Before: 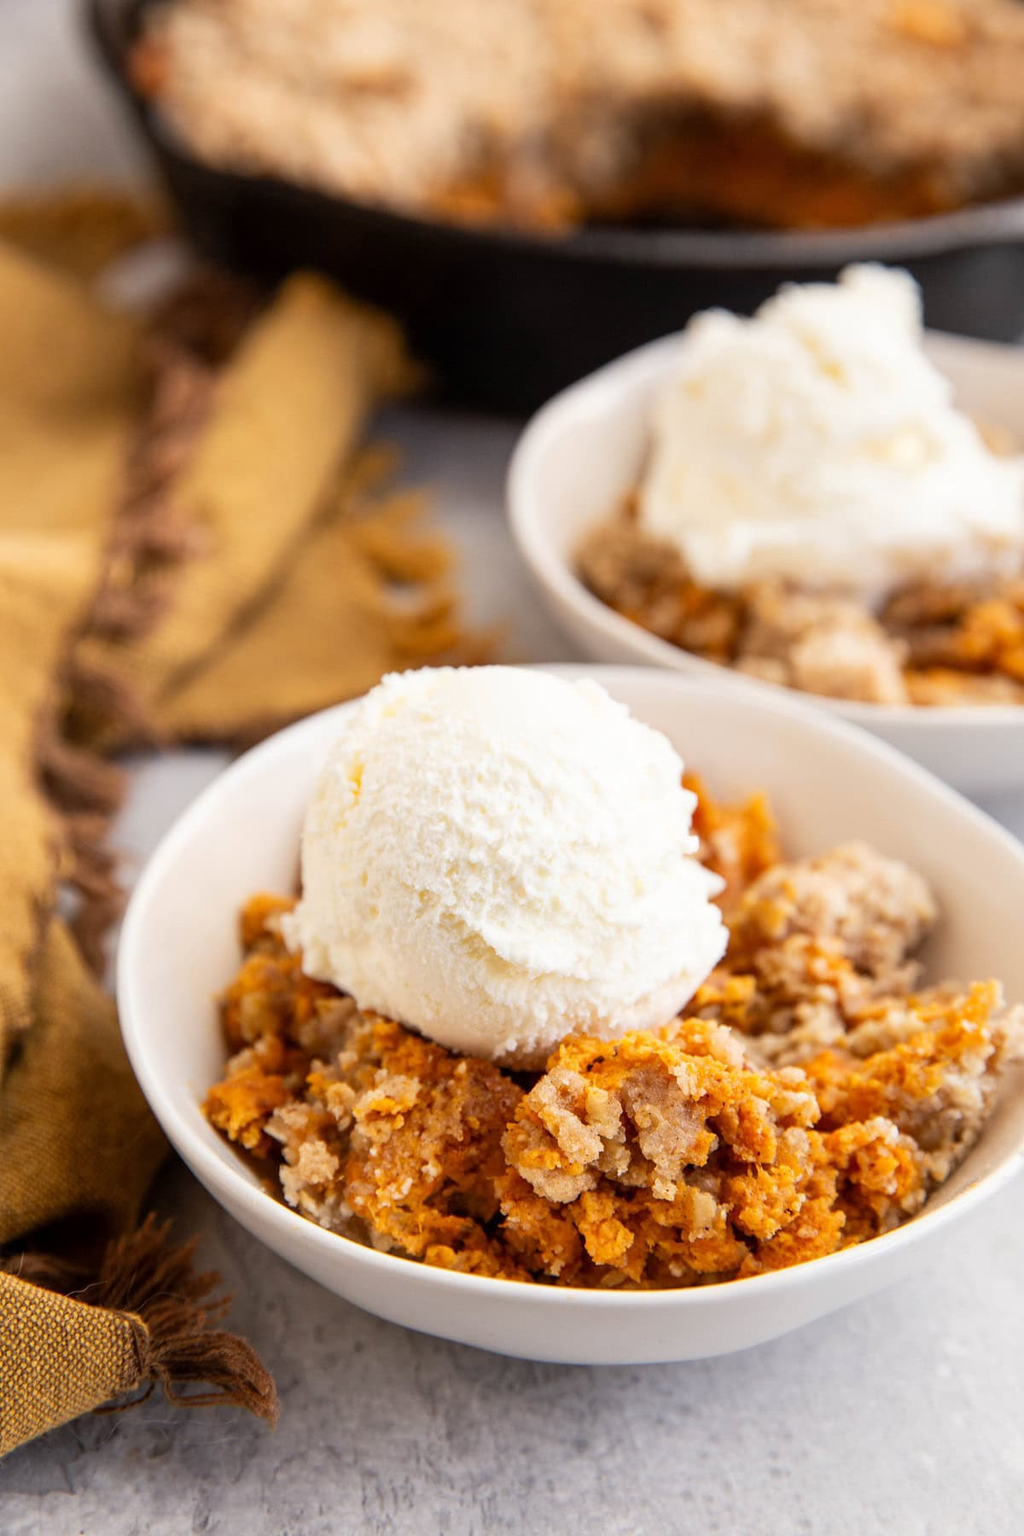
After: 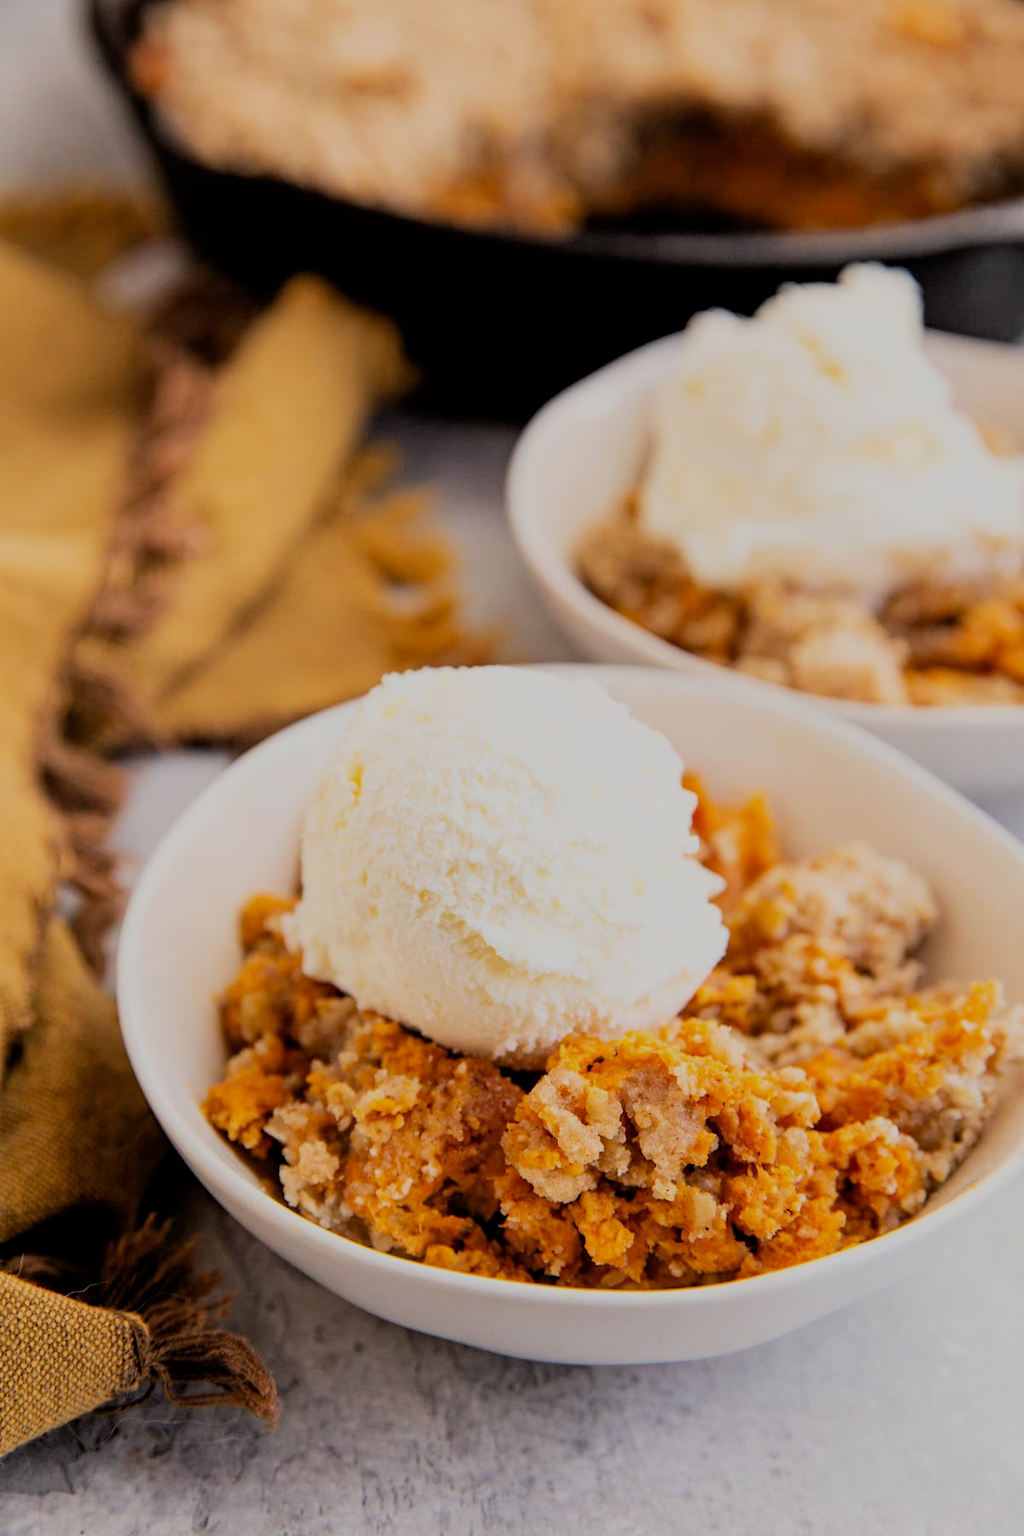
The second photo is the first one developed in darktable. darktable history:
haze removal: compatibility mode true, adaptive false
filmic rgb: black relative exposure -6.15 EV, white relative exposure 6.96 EV, hardness 2.23, color science v6 (2022)
